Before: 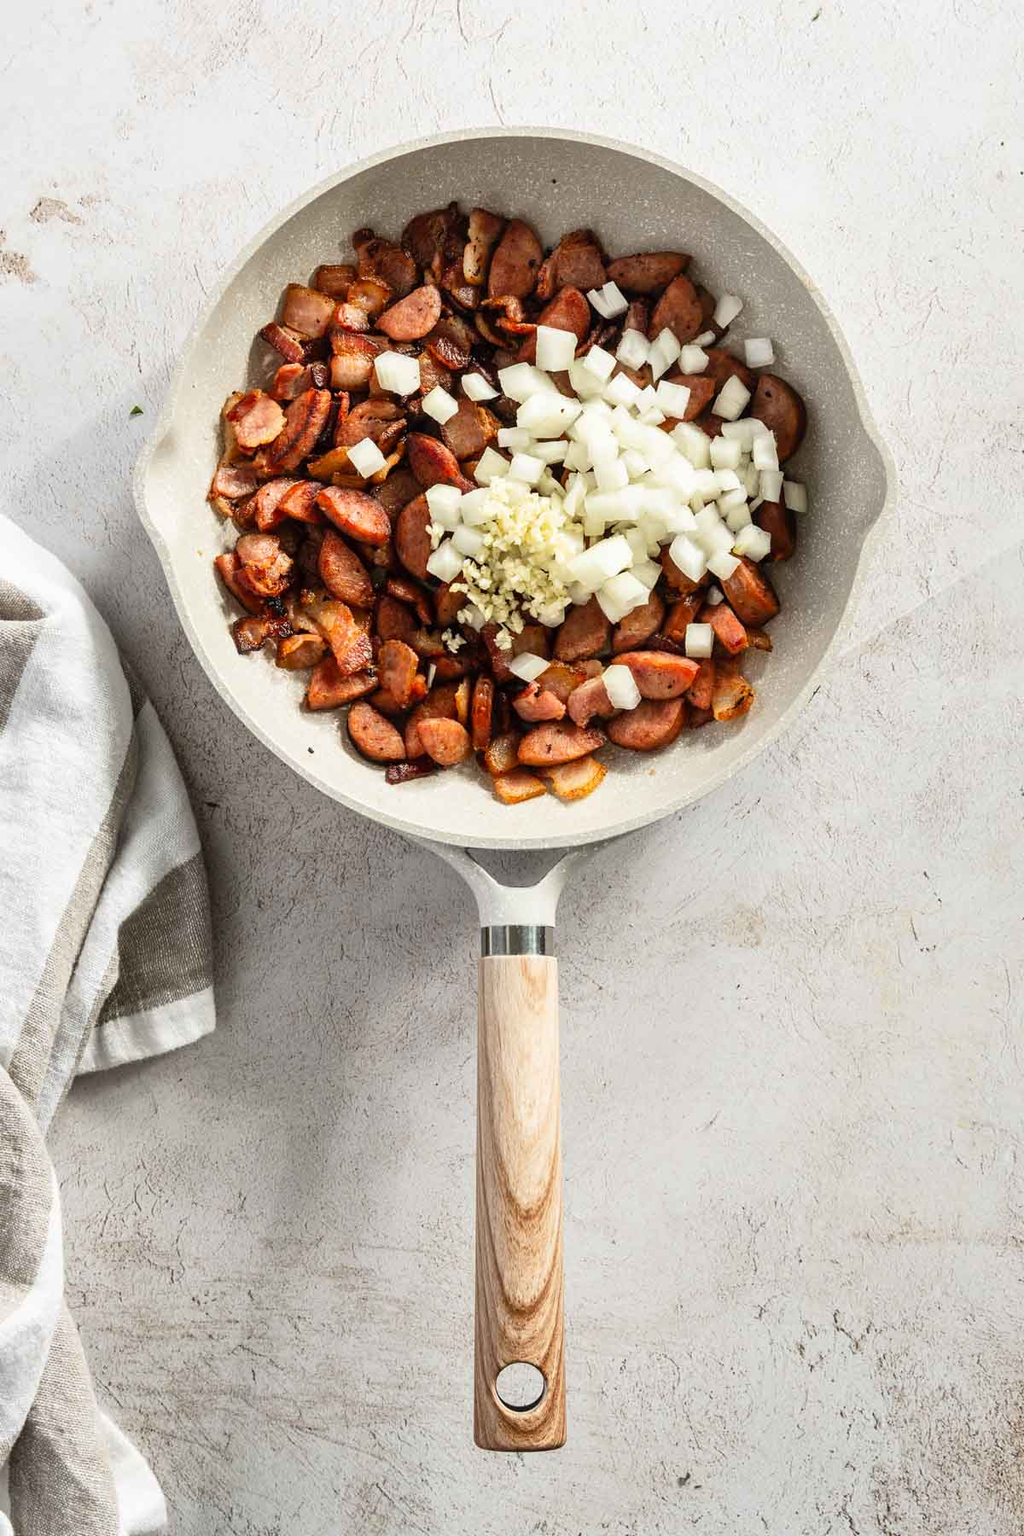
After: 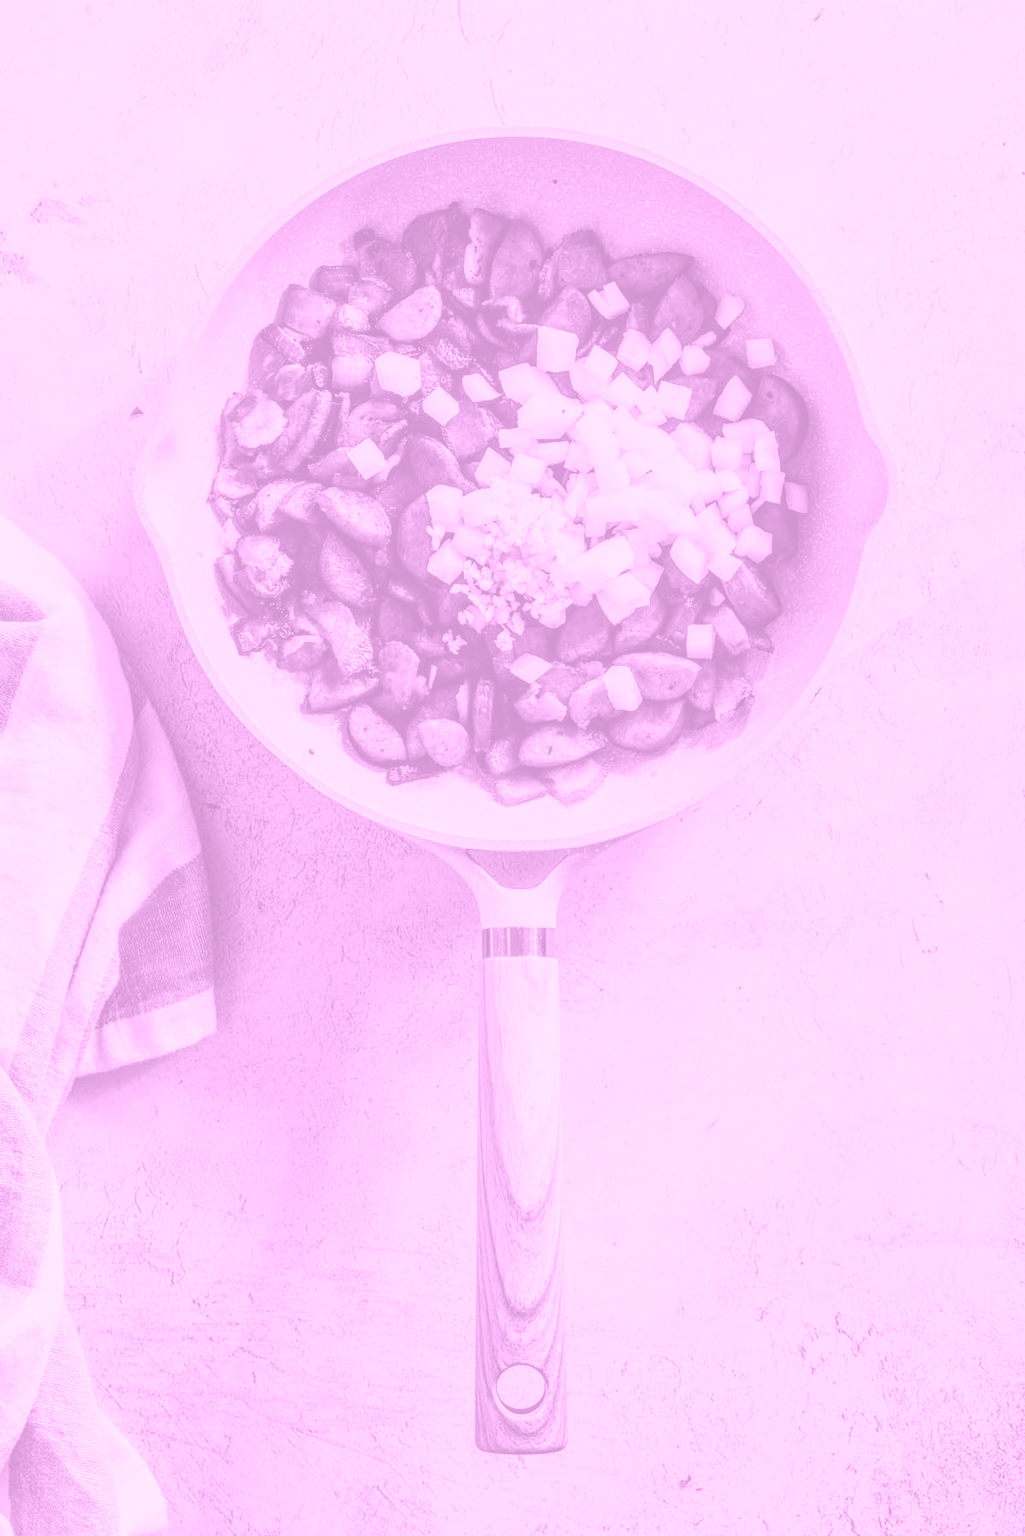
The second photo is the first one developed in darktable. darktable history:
crop: top 0.05%, bottom 0.098%
local contrast: detail 160%
exposure: black level correction -0.025, exposure -0.117 EV, compensate highlight preservation false
colorize: hue 331.2°, saturation 75%, source mix 30.28%, lightness 70.52%, version 1
white balance: red 1.004, blue 1.024
